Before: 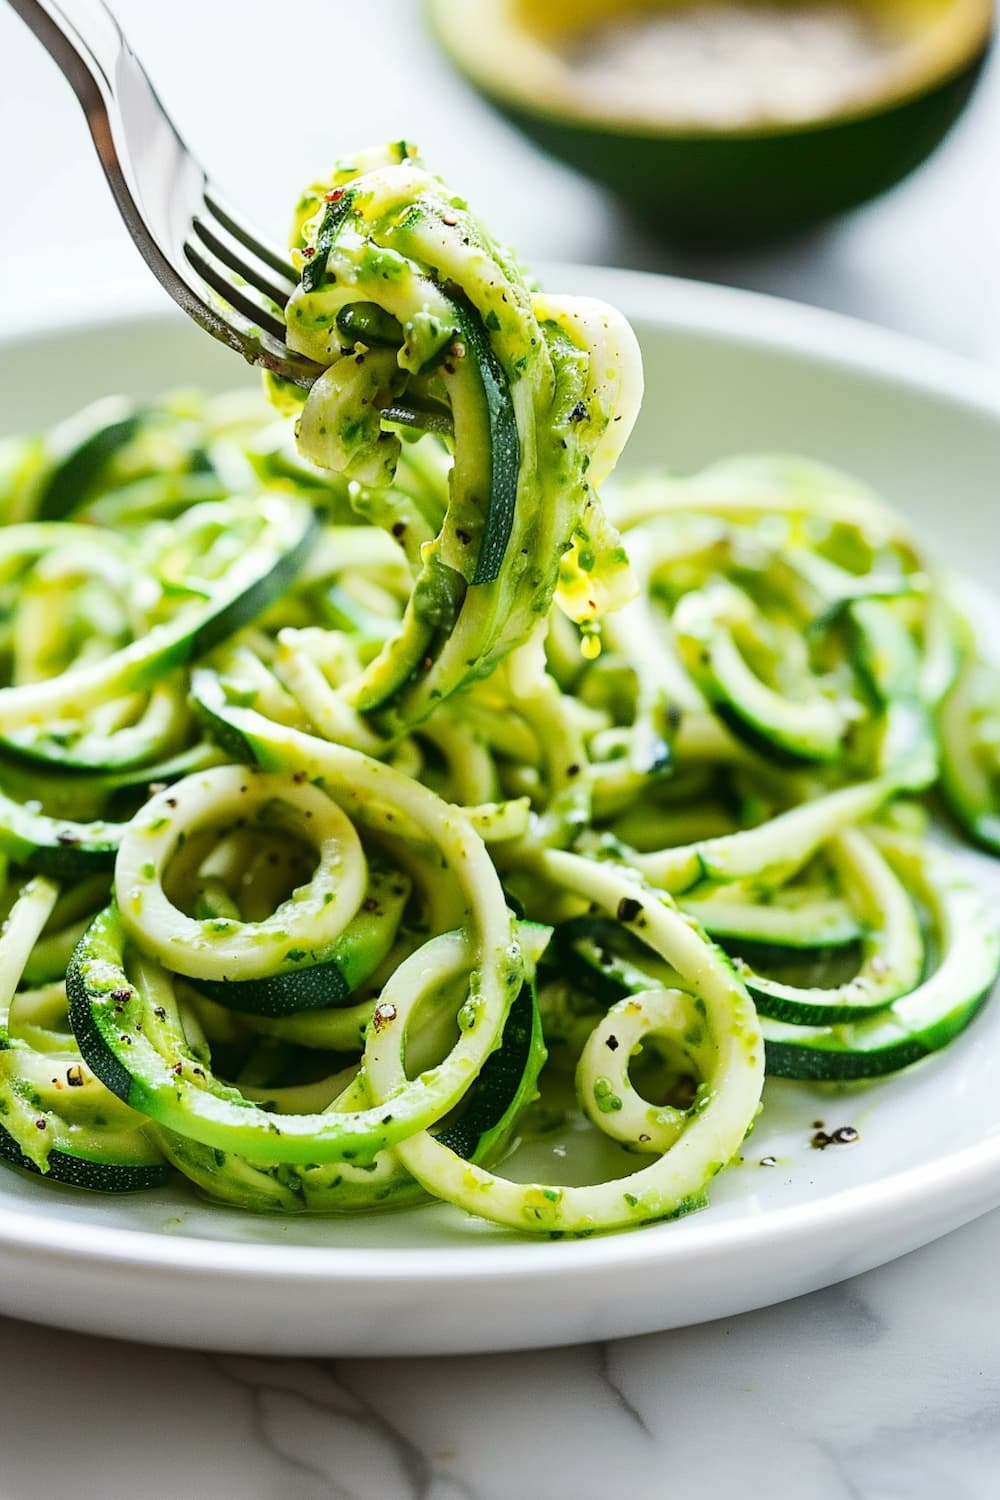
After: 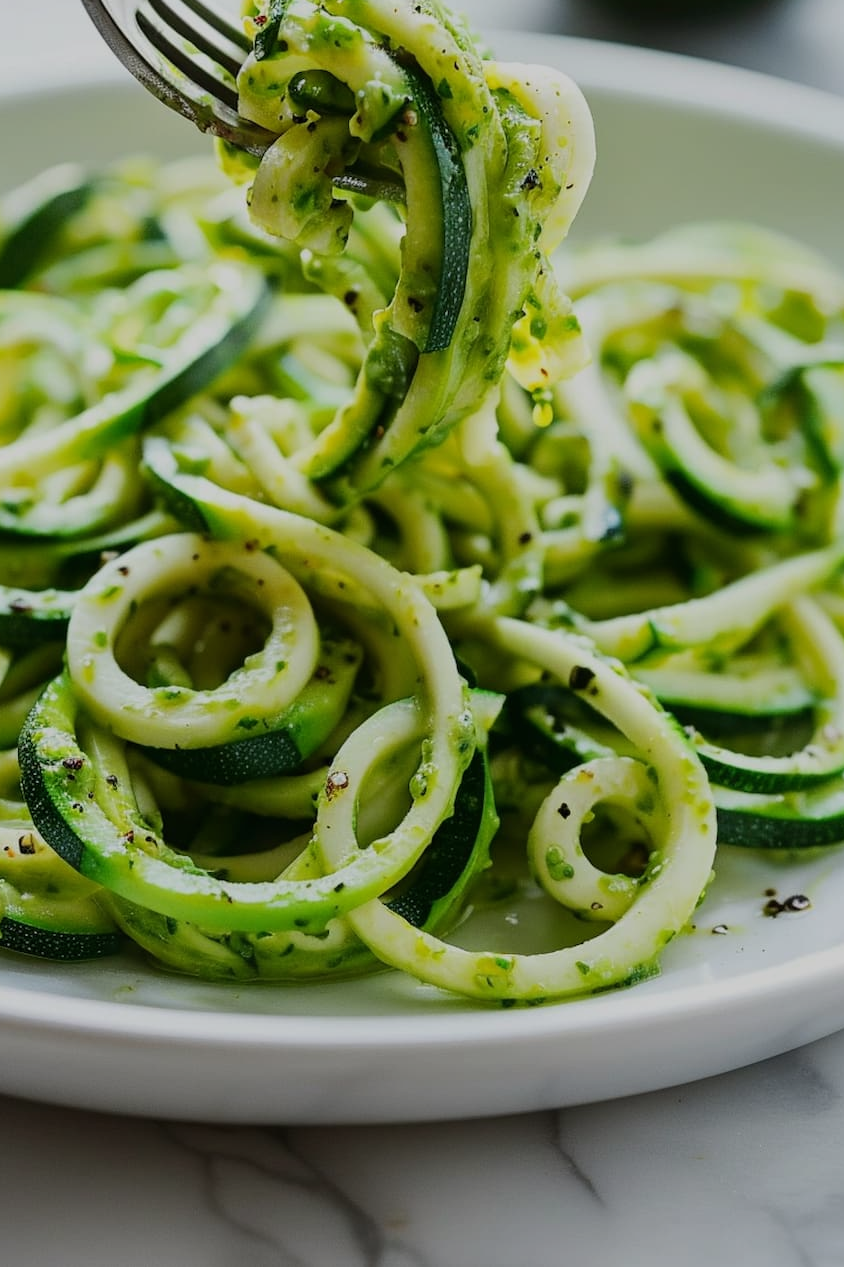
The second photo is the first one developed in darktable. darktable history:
crop and rotate: left 4.842%, top 15.51%, right 10.668%
exposure: black level correction 0, exposure -0.721 EV, compensate highlight preservation false
